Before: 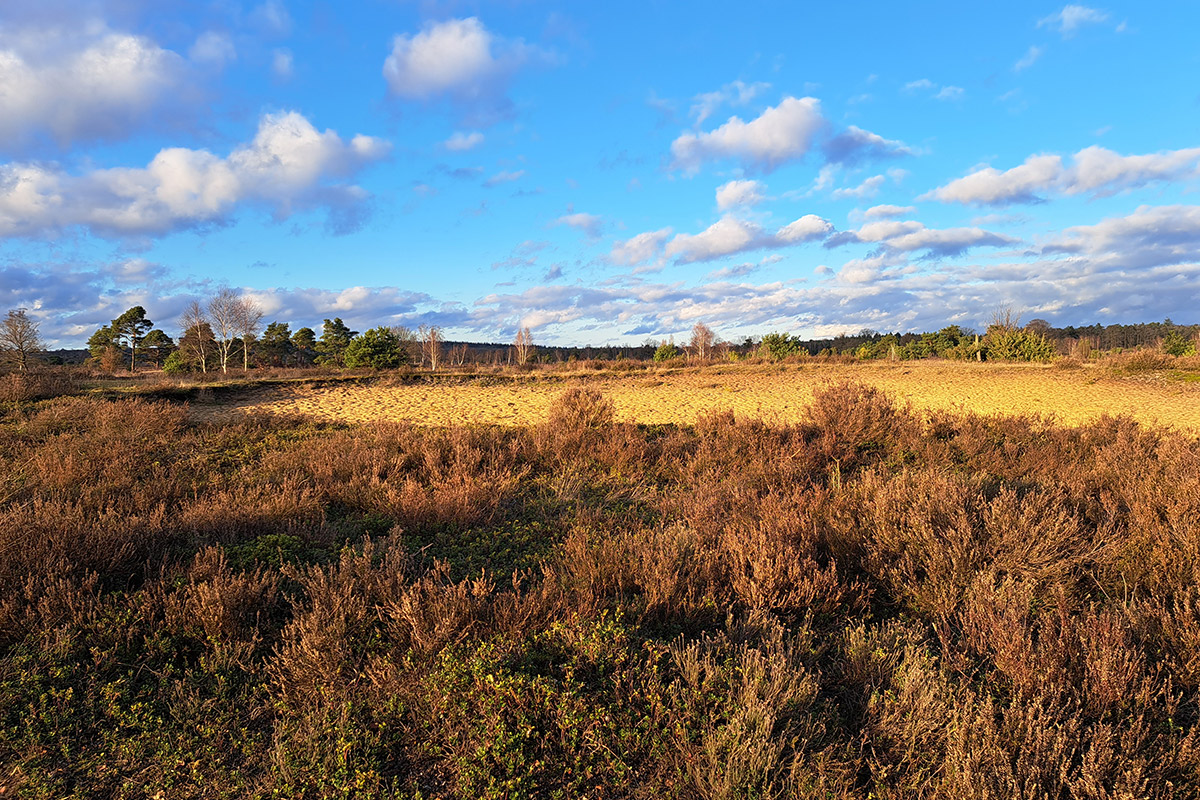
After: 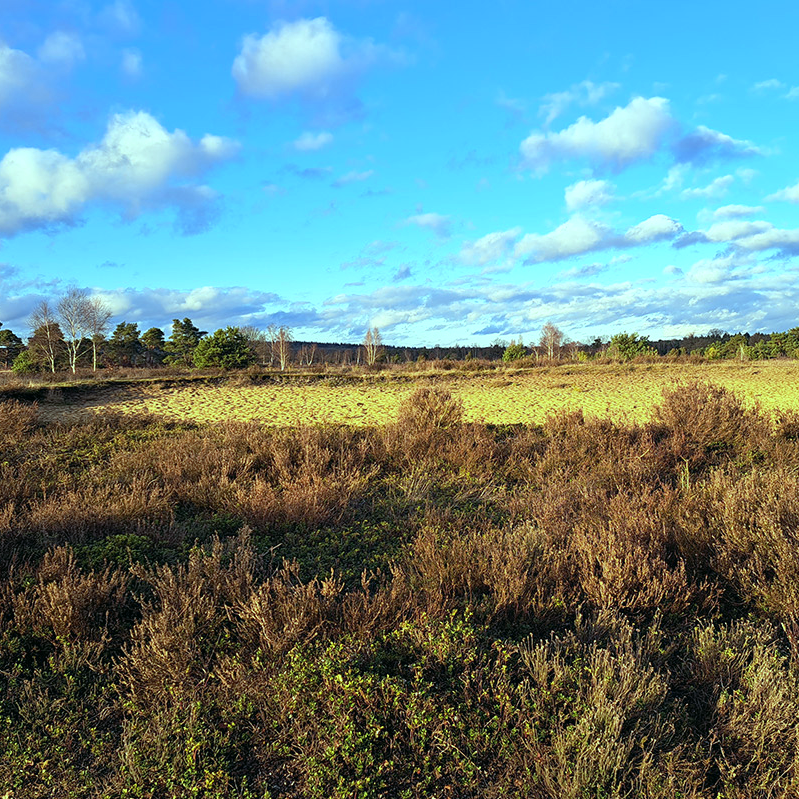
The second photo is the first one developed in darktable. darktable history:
crop and rotate: left 12.648%, right 20.685%
color balance: mode lift, gamma, gain (sRGB), lift [0.997, 0.979, 1.021, 1.011], gamma [1, 1.084, 0.916, 0.998], gain [1, 0.87, 1.13, 1.101], contrast 4.55%, contrast fulcrum 38.24%, output saturation 104.09%
